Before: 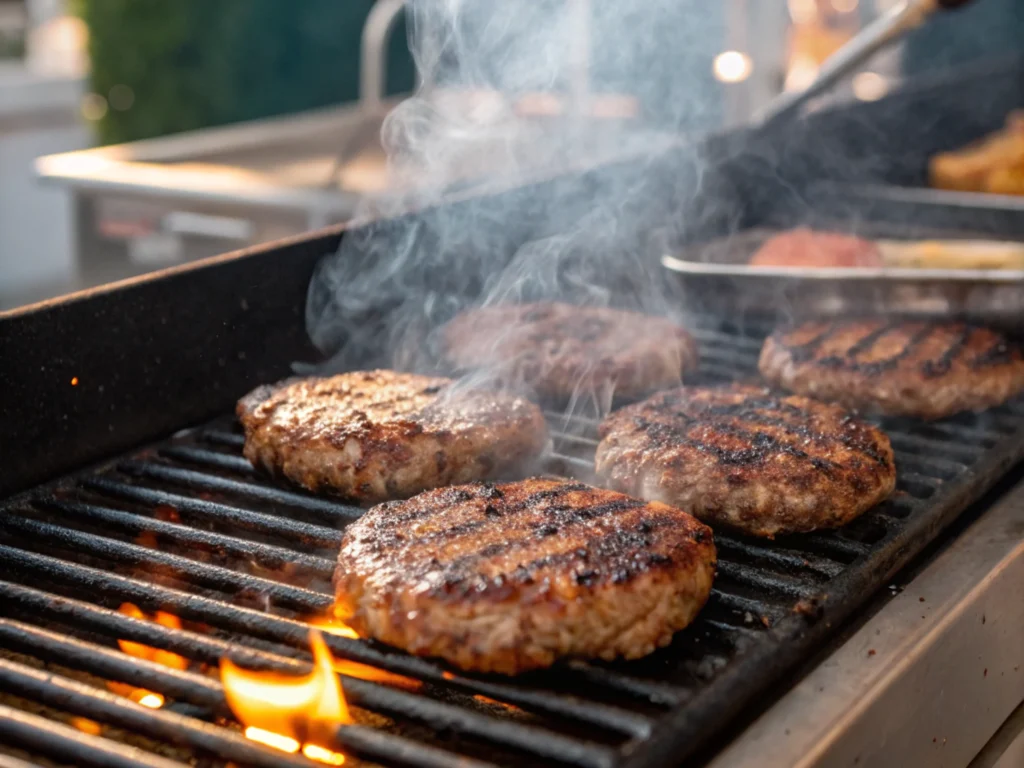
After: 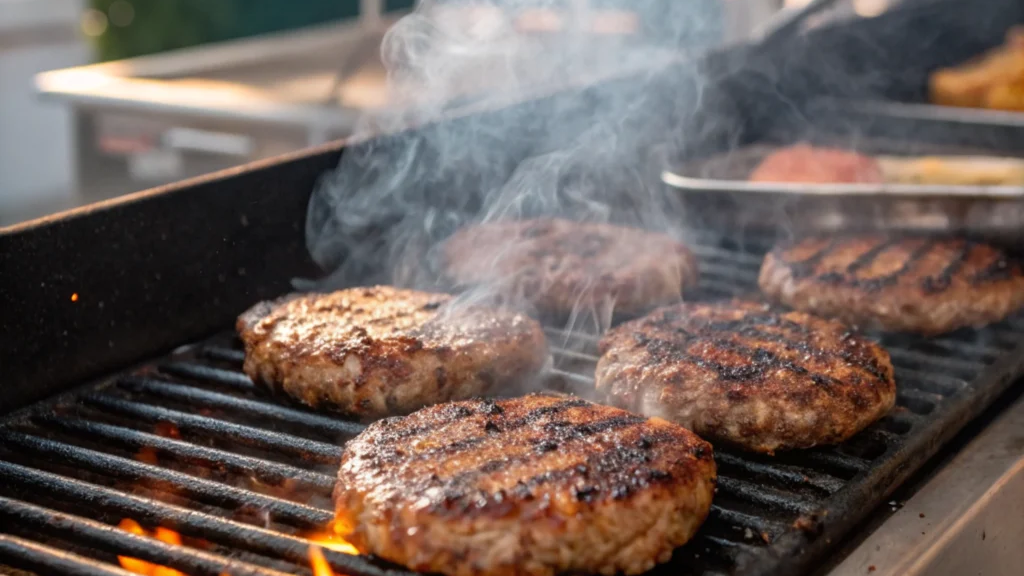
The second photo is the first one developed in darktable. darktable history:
crop: top 11.047%, bottom 13.904%
